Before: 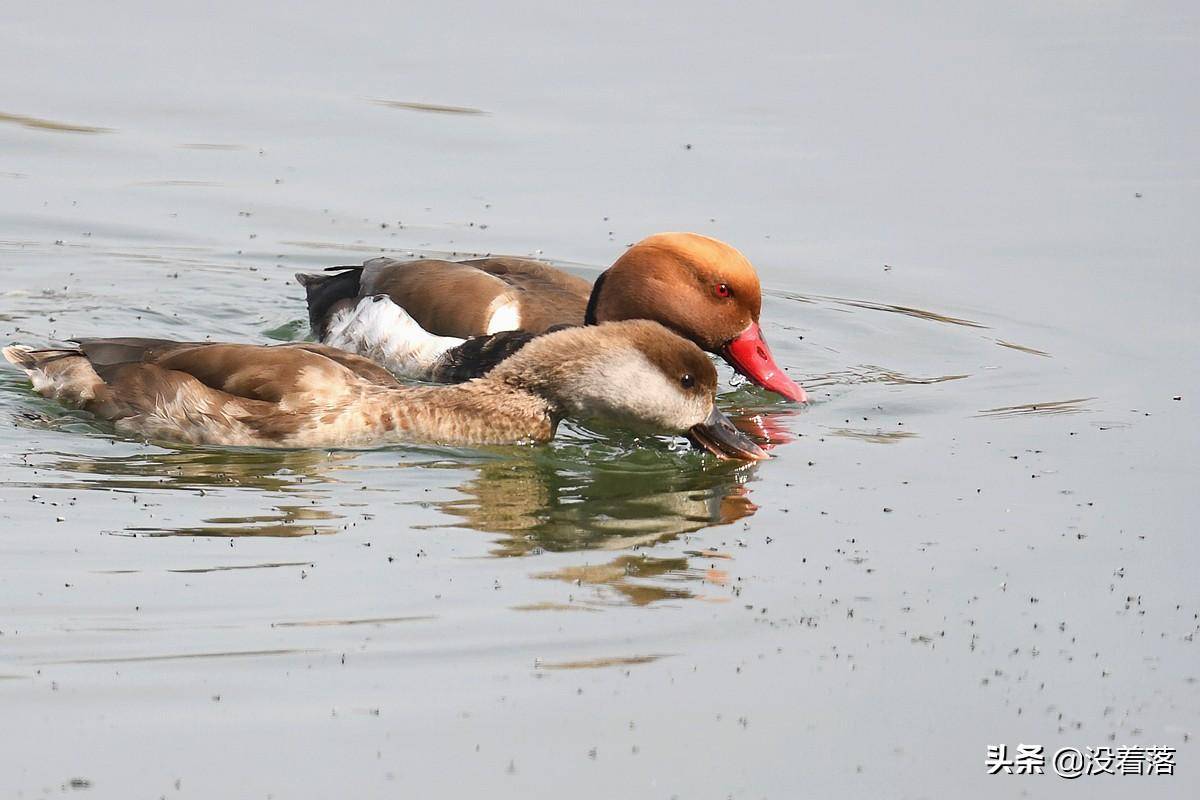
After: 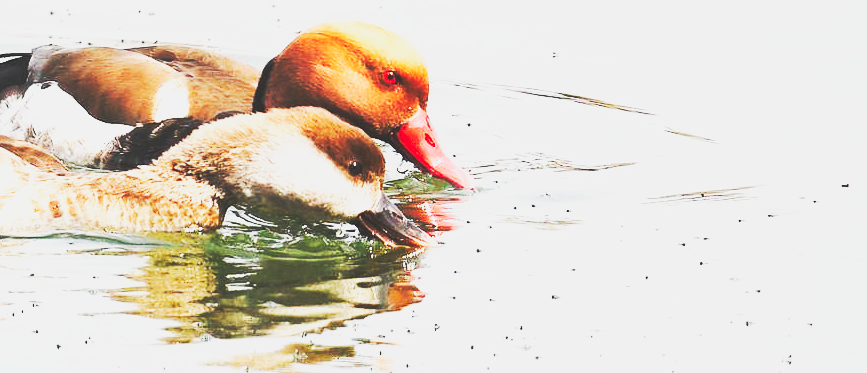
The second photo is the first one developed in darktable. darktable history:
crop and rotate: left 27.732%, top 26.864%, bottom 26.468%
contrast brightness saturation: contrast -0.096, saturation -0.089
base curve: curves: ch0 [(0, 0.015) (0.085, 0.116) (0.134, 0.298) (0.19, 0.545) (0.296, 0.764) (0.599, 0.982) (1, 1)], preserve colors none
exposure: exposure 0.235 EV, compensate highlight preservation false
